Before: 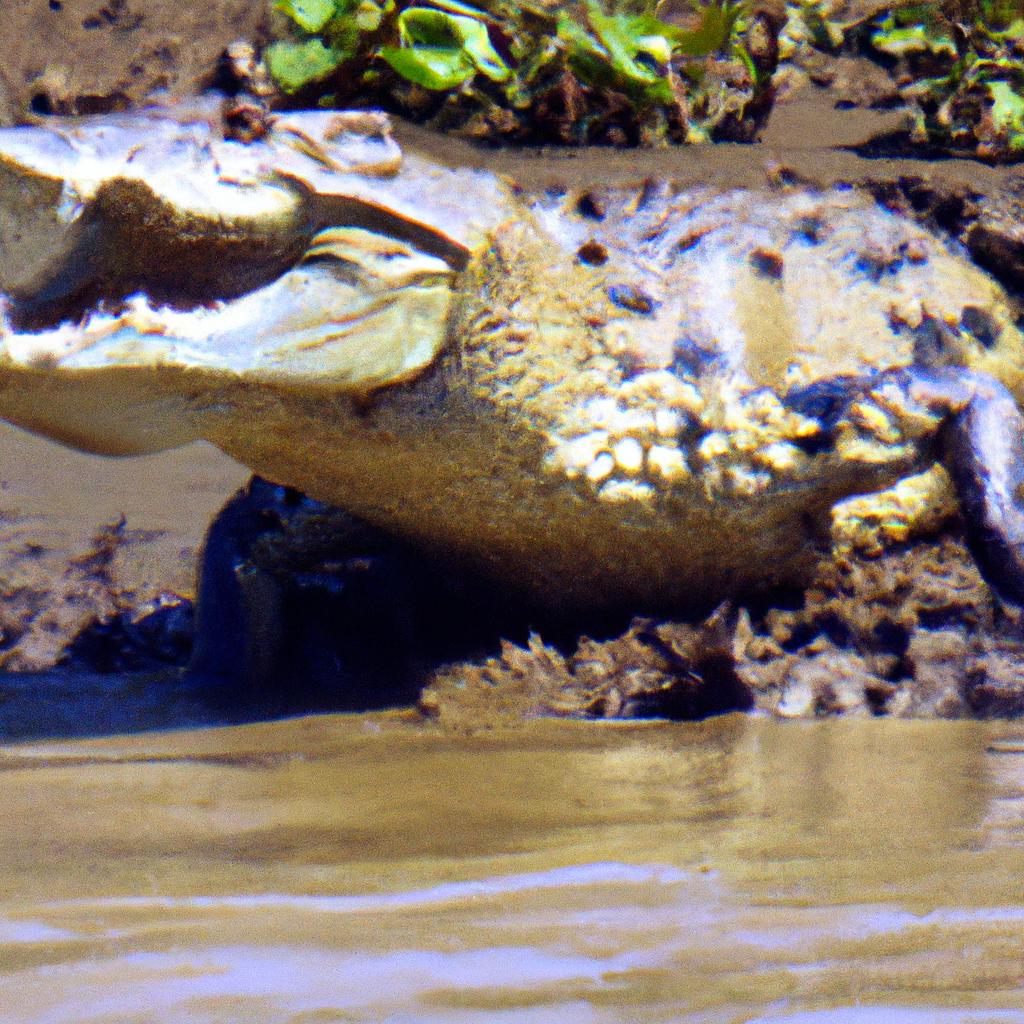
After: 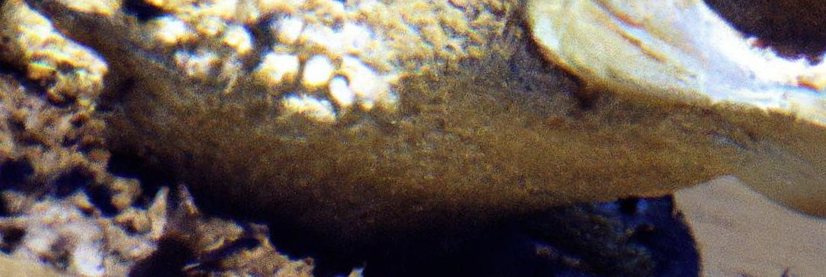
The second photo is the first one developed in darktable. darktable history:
crop and rotate: angle 16.12°, top 30.835%, bottom 35.653%
color correction: saturation 0.85
